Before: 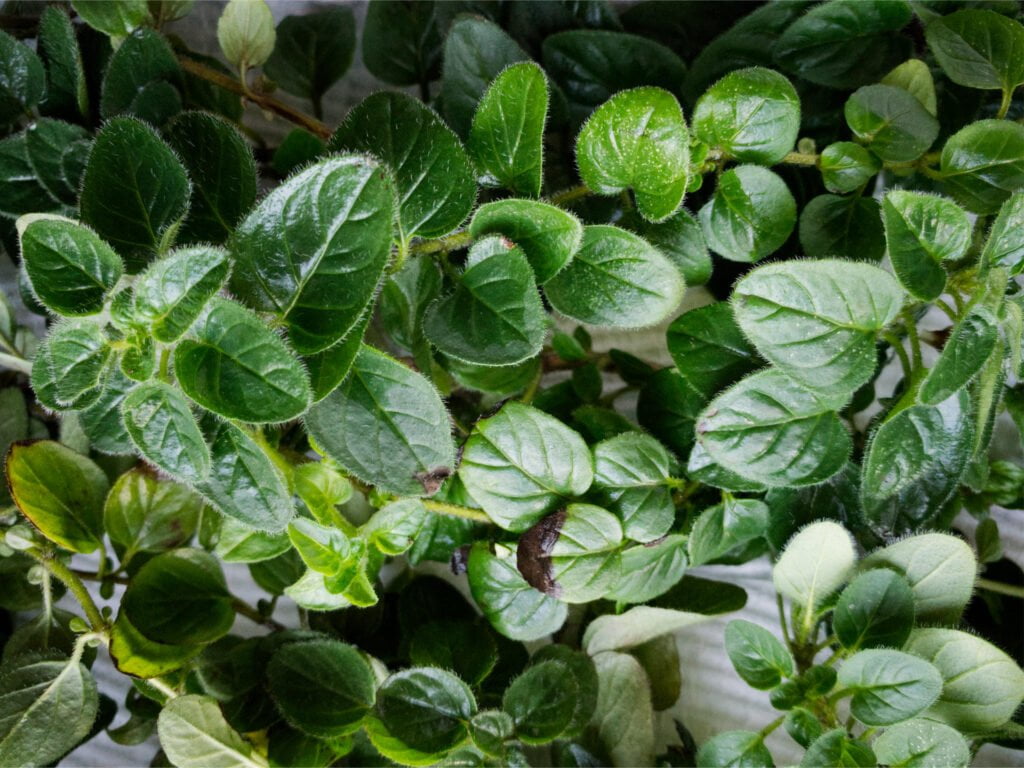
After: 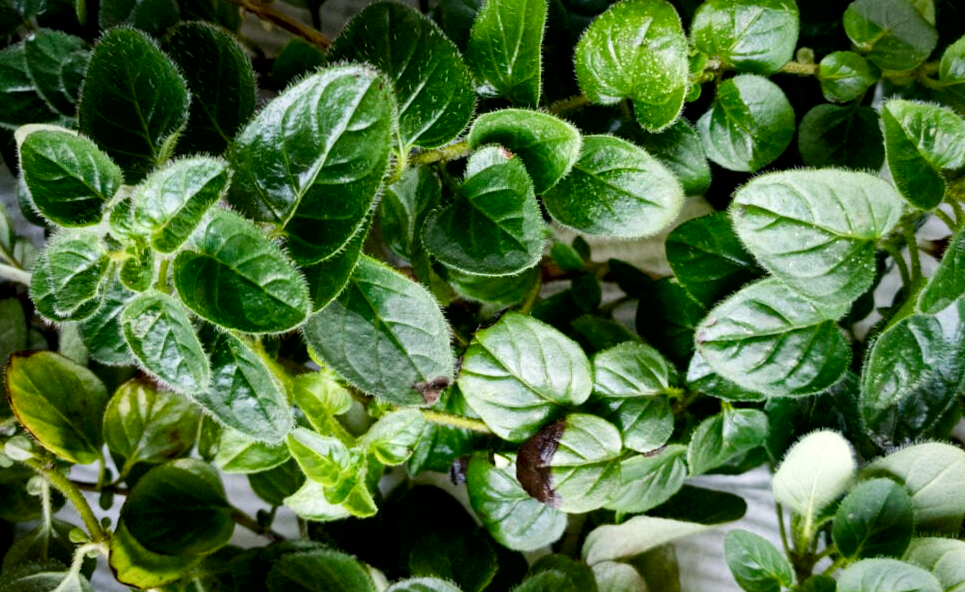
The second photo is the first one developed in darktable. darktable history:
local contrast: mode bilateral grid, contrast 71, coarseness 75, detail 180%, midtone range 0.2
color balance rgb: perceptual saturation grading › global saturation 20%, perceptual saturation grading › highlights -25.636%, perceptual saturation grading › shadows 24.275%, global vibrance 9.996%
crop and rotate: angle 0.094°, top 11.7%, right 5.515%, bottom 10.937%
